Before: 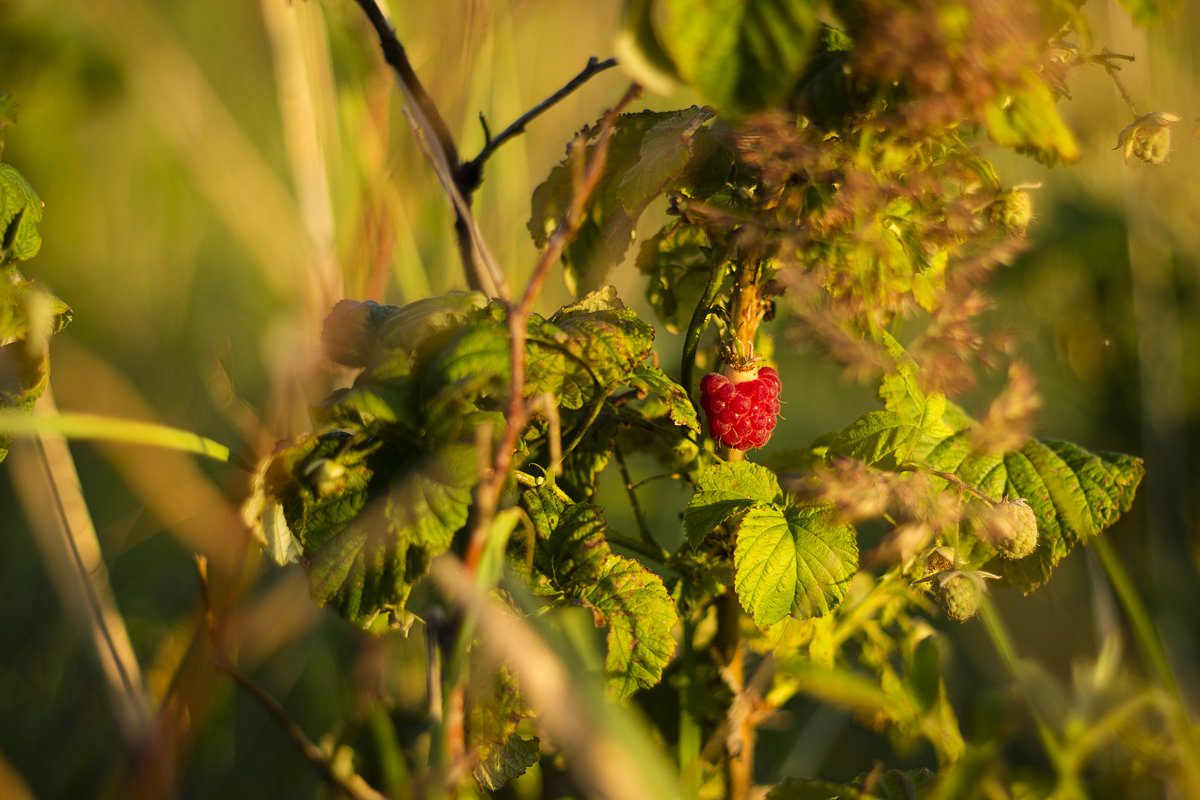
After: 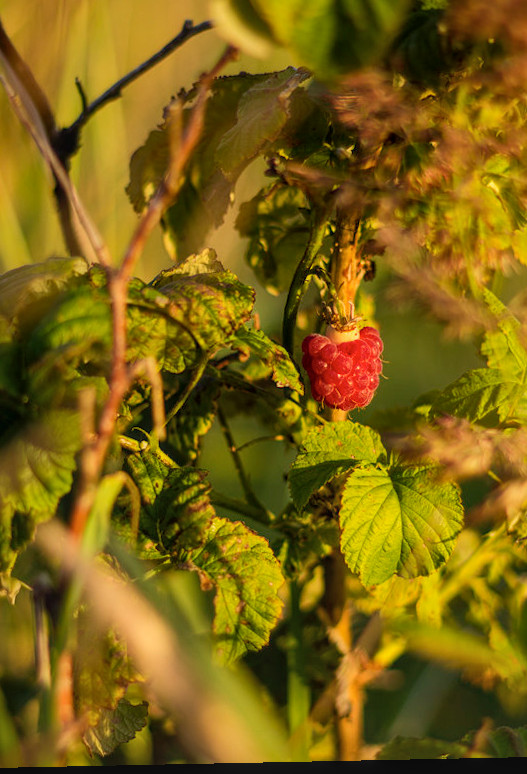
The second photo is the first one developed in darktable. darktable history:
shadows and highlights: on, module defaults
local contrast: detail 130%
crop: left 33.452%, top 6.025%, right 23.155%
contrast brightness saturation: contrast -0.08, brightness -0.04, saturation -0.11
rotate and perspective: rotation -1.17°, automatic cropping off
sharpen: radius 2.883, amount 0.868, threshold 47.523
